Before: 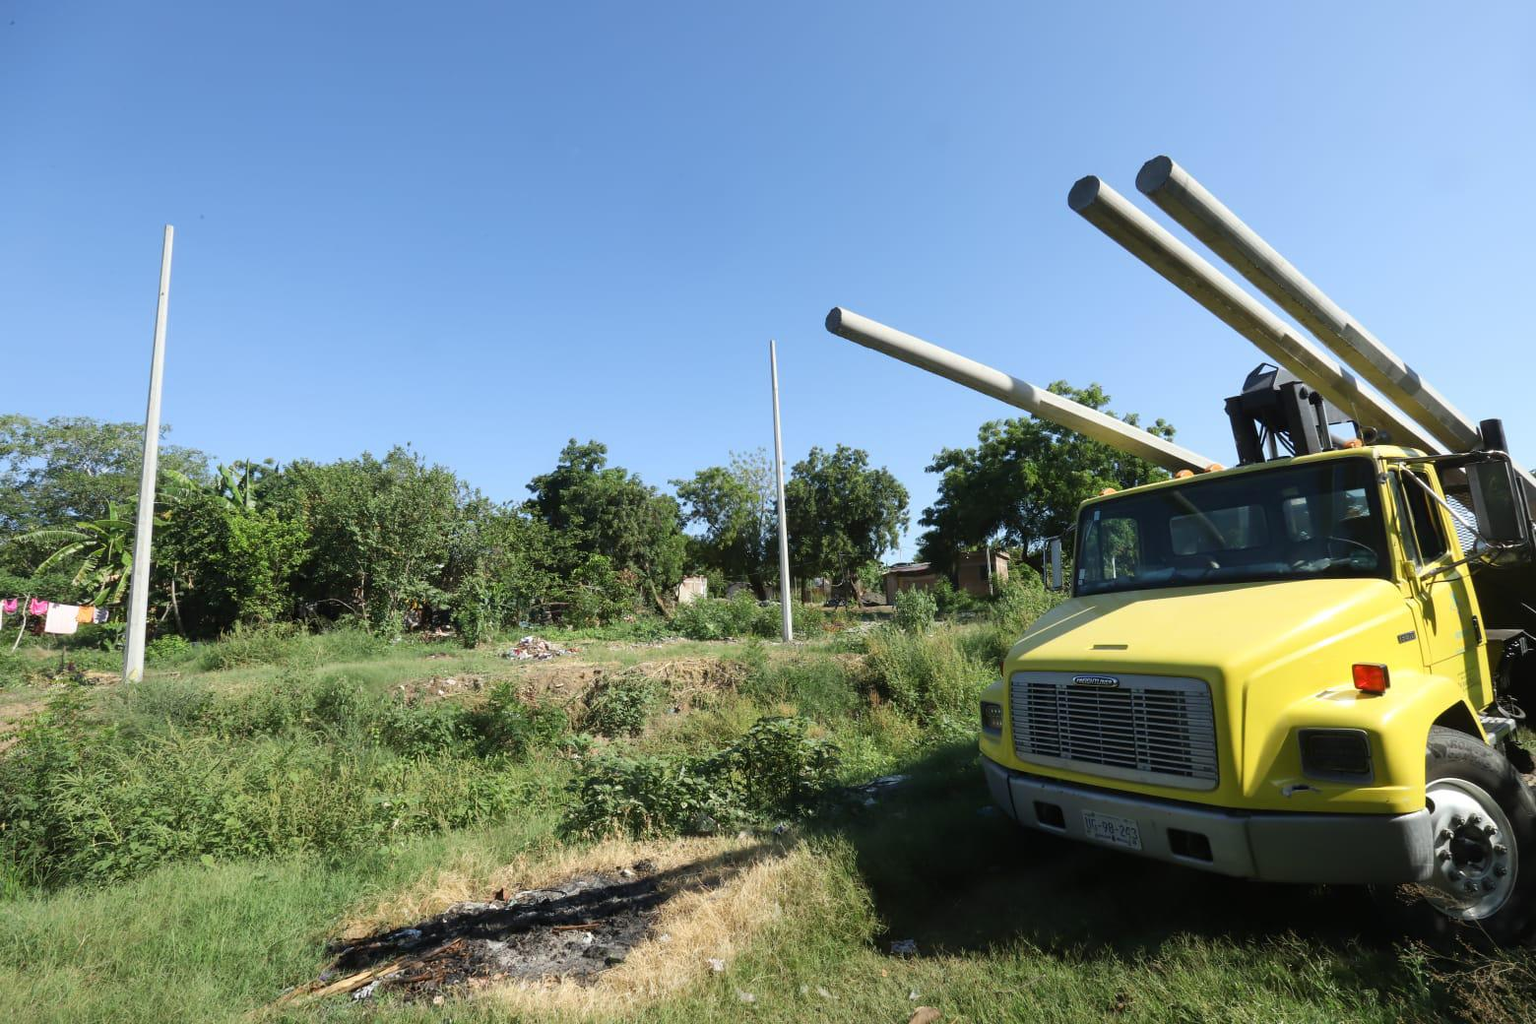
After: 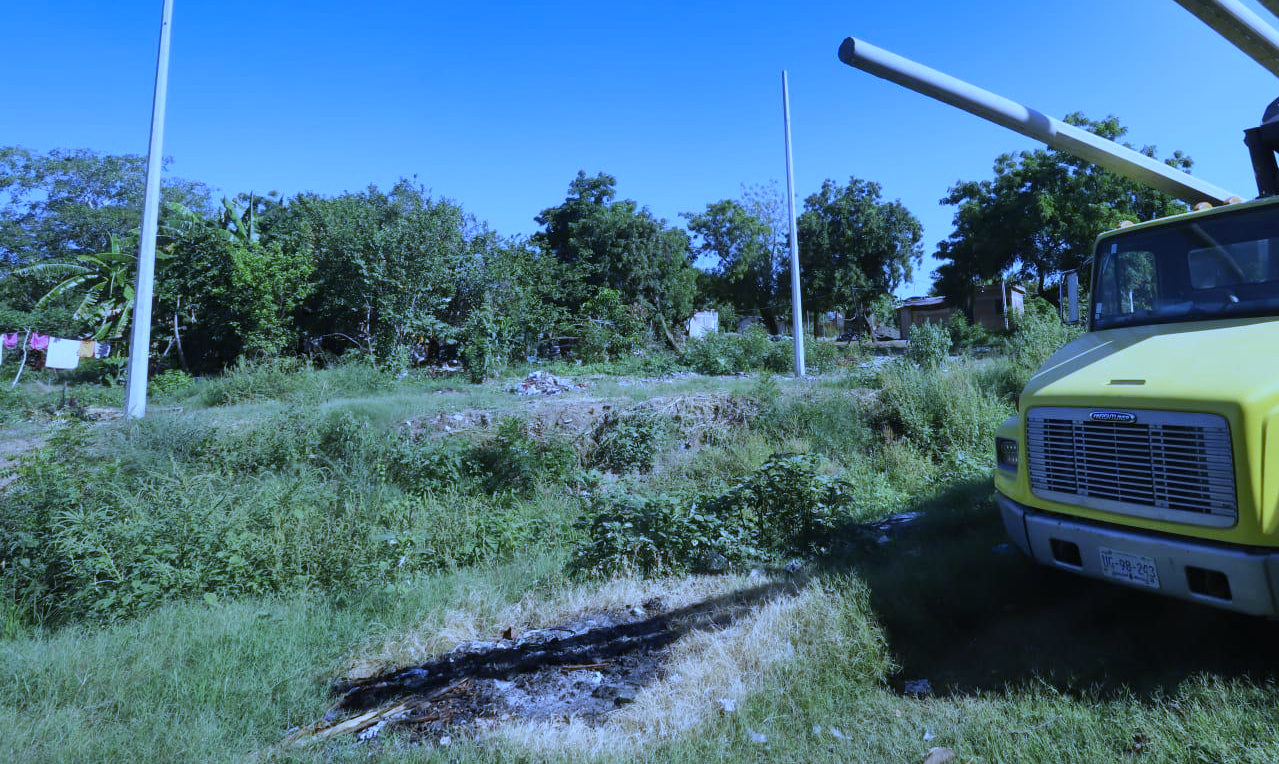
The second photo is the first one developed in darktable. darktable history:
crop: top 26.531%, right 17.959%
exposure: exposure -0.293 EV, compensate highlight preservation false
shadows and highlights: white point adjustment 0.1, highlights -70, soften with gaussian
white balance: red 0.766, blue 1.537
